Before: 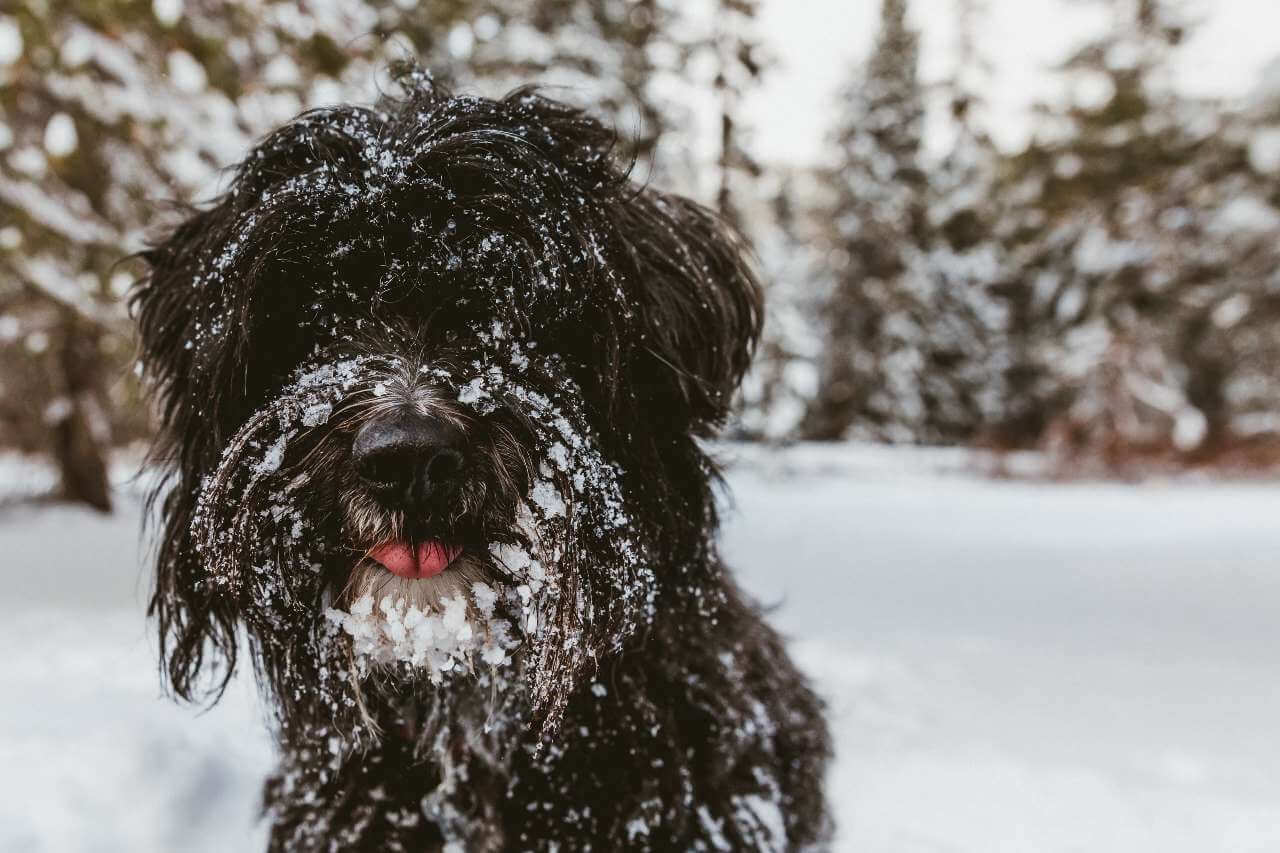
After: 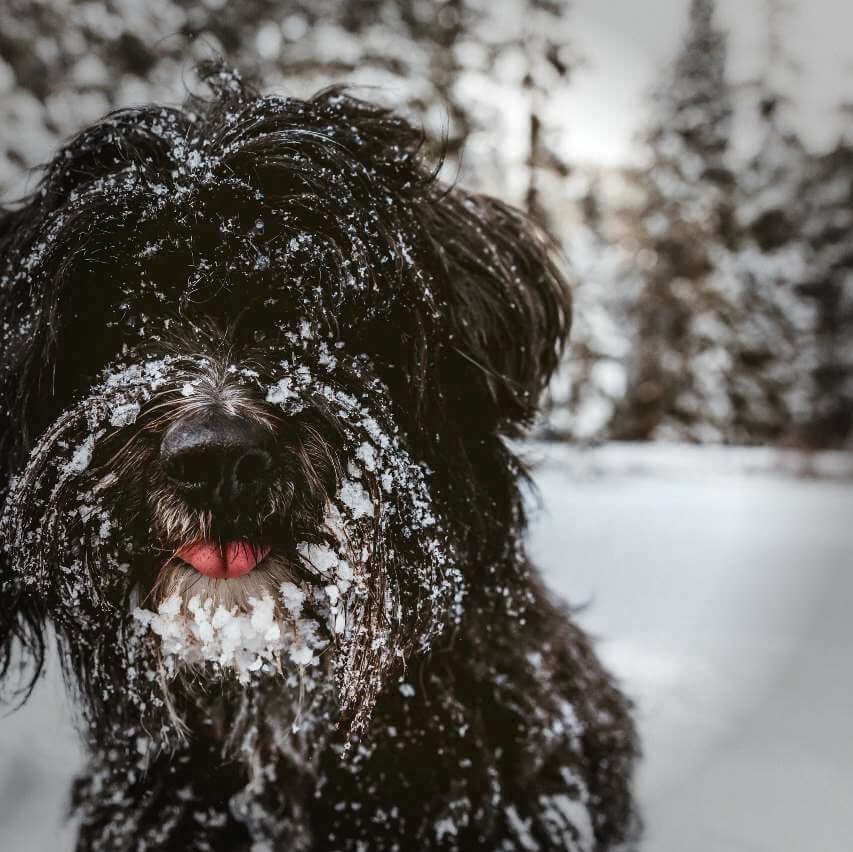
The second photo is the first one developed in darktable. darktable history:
crop and rotate: left 15.028%, right 18.307%
shadows and highlights: radius 94.32, shadows -16.28, white point adjustment 0.267, highlights 31.24, compress 48.38%, soften with gaussian
local contrast: highlights 61%, shadows 108%, detail 107%, midtone range 0.529
vignetting: fall-off start 76.59%, fall-off radius 27.83%, saturation -0.655, width/height ratio 0.973
exposure: exposure 0.202 EV, compensate highlight preservation false
